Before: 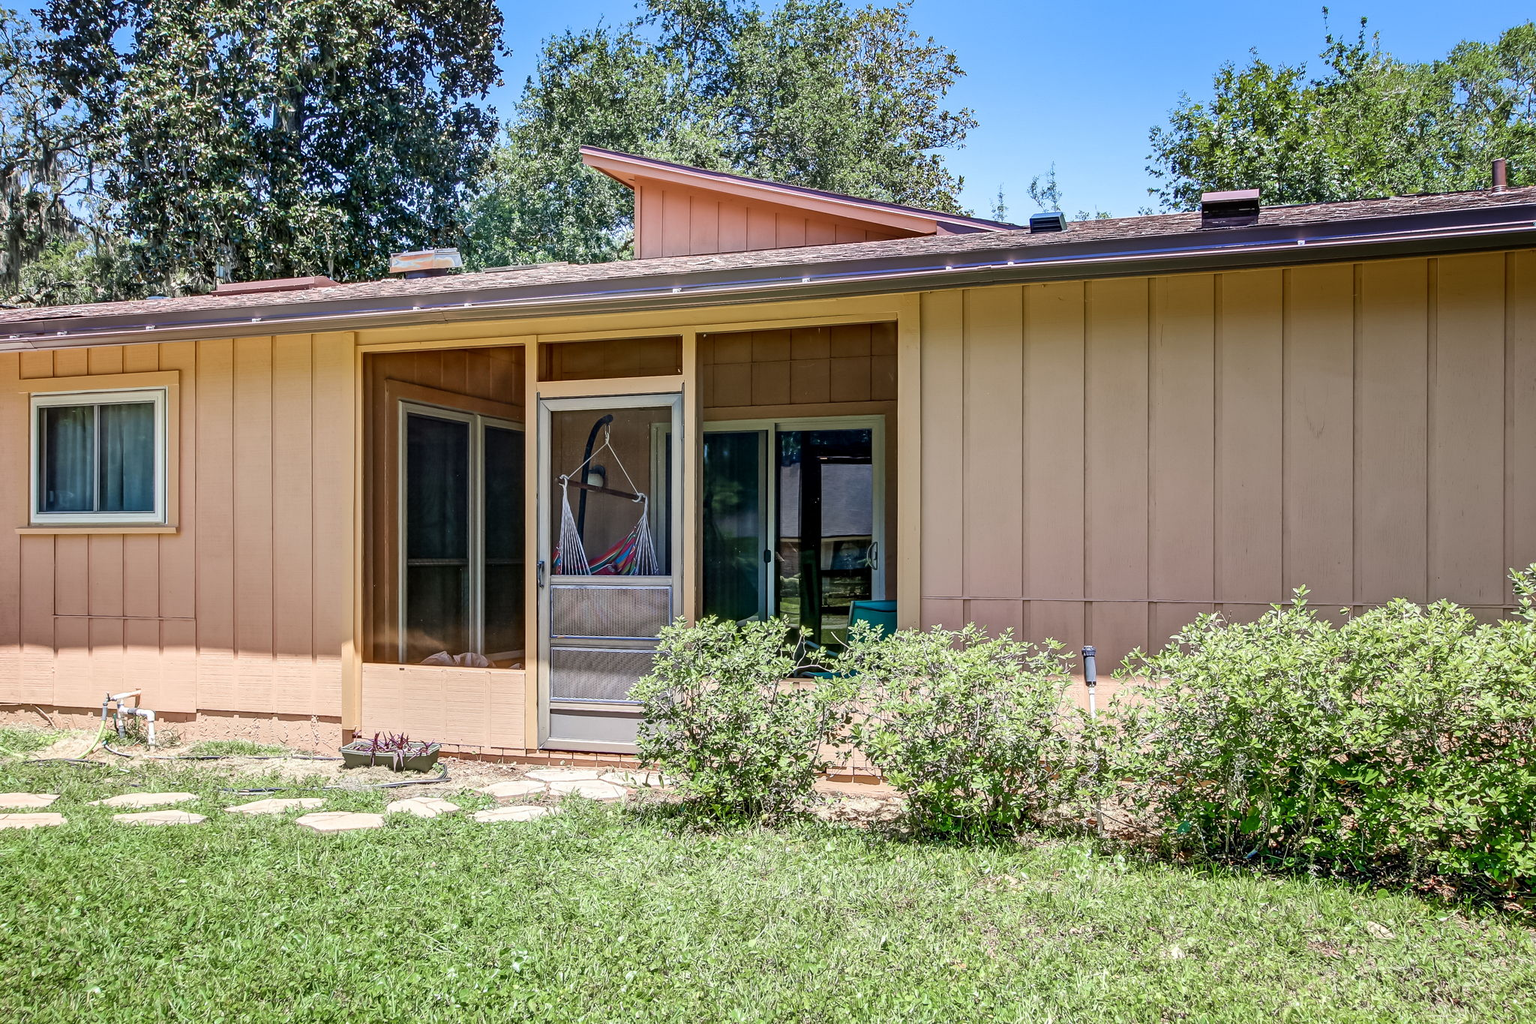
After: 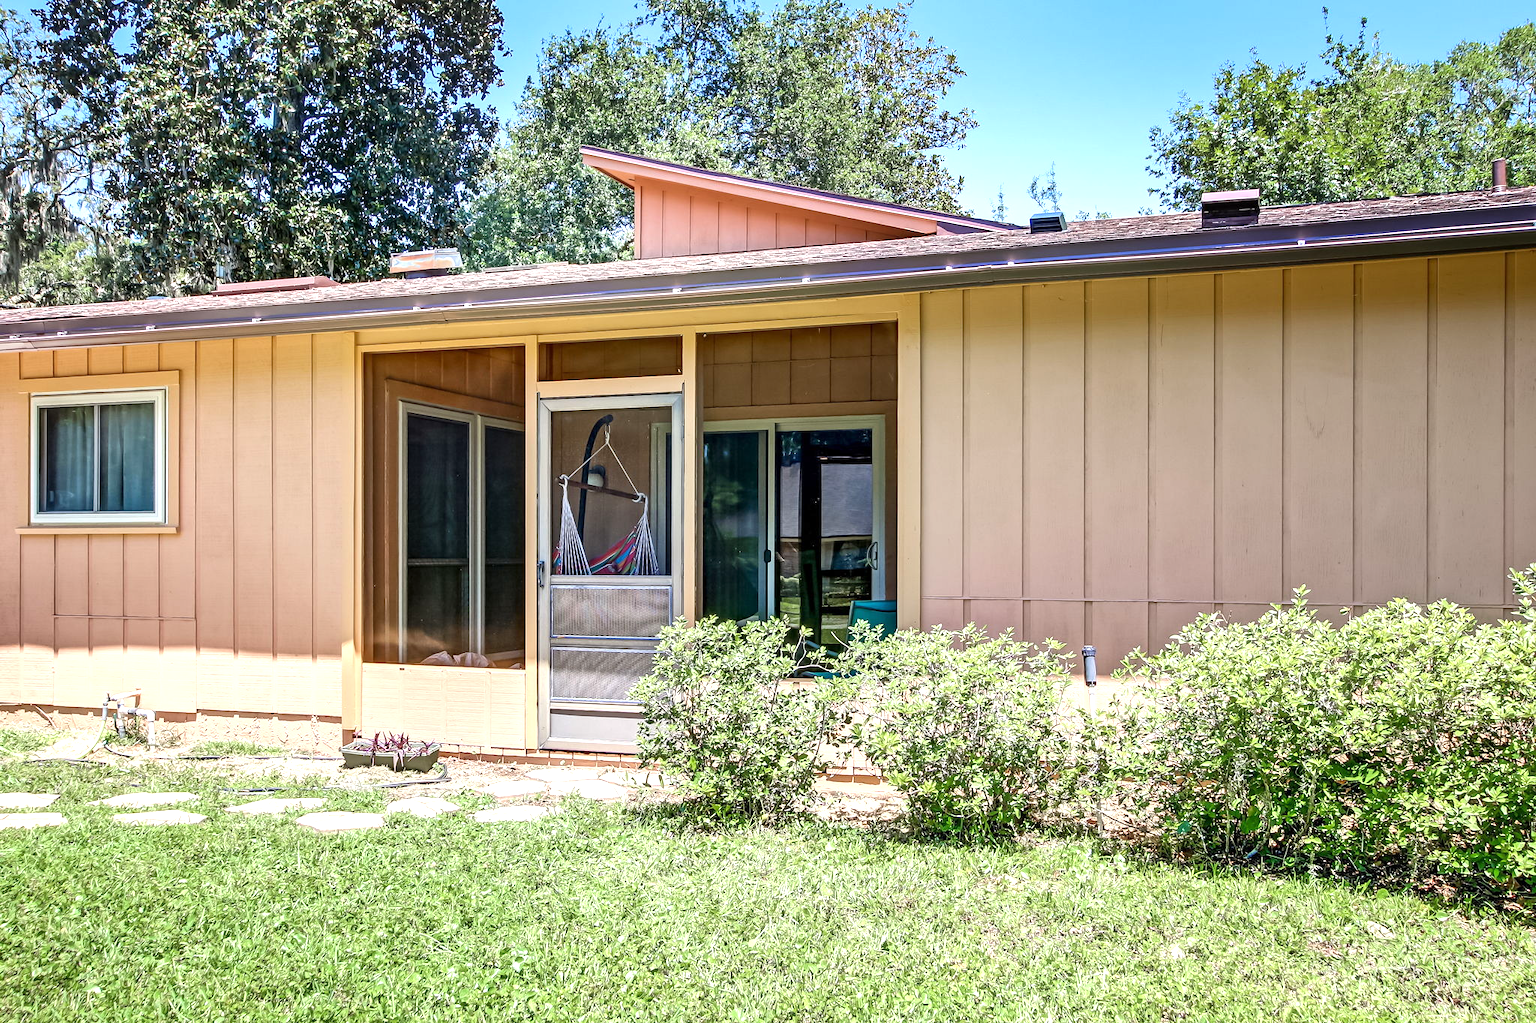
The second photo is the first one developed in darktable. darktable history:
exposure: exposure 0.644 EV, compensate exposure bias true, compensate highlight preservation false
